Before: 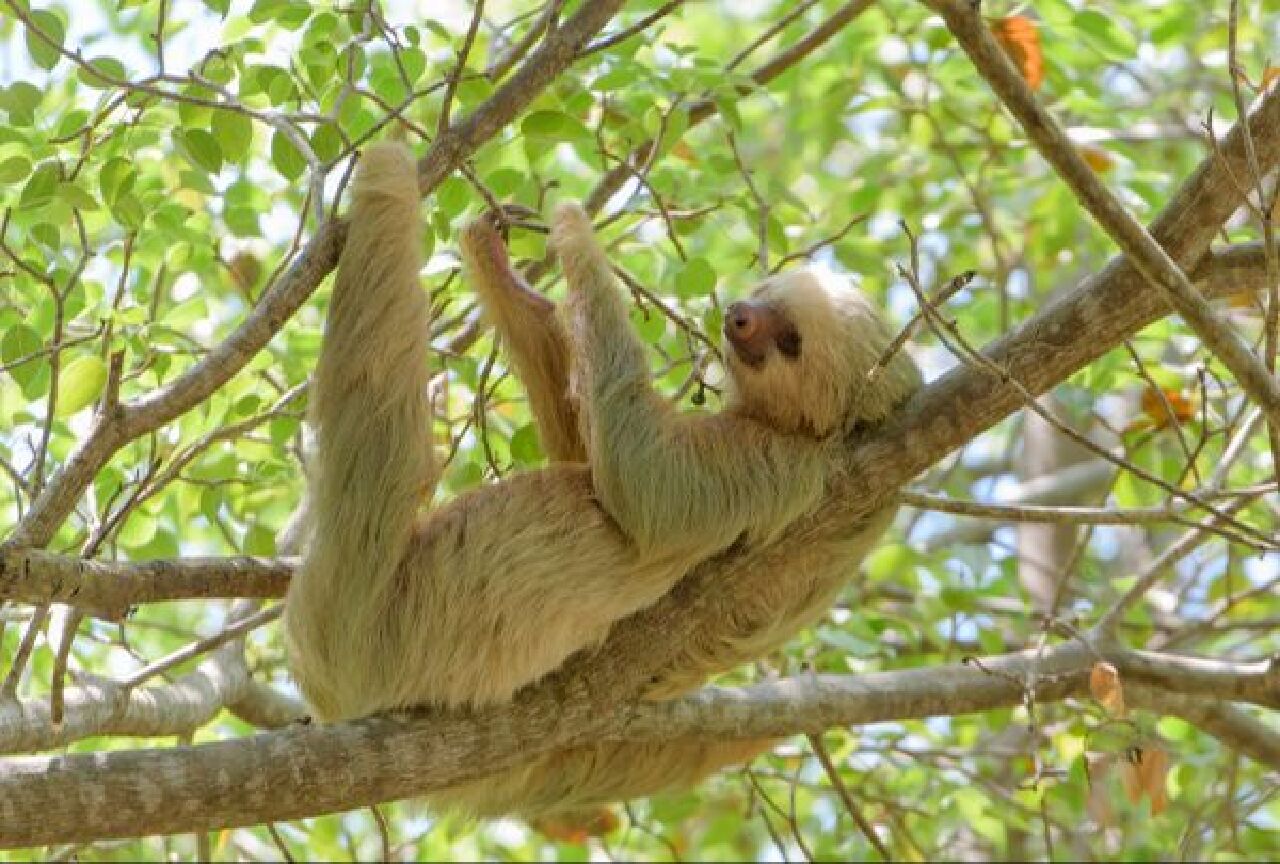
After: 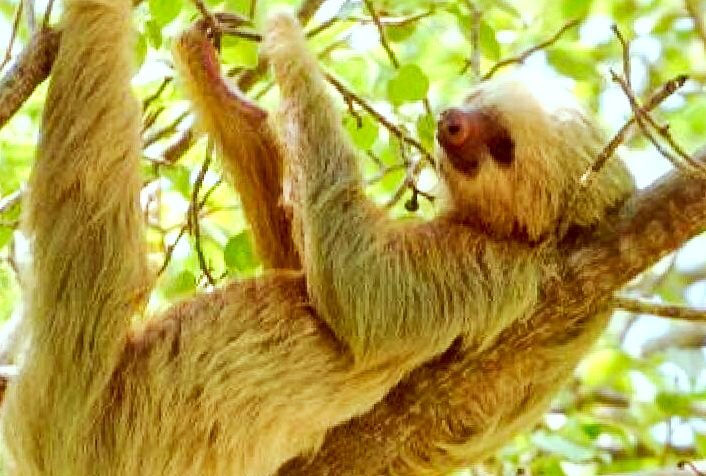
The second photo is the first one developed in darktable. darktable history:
tone curve: curves: ch0 [(0, 0) (0.003, 0.003) (0.011, 0.009) (0.025, 0.022) (0.044, 0.037) (0.069, 0.051) (0.1, 0.079) (0.136, 0.114) (0.177, 0.152) (0.224, 0.212) (0.277, 0.281) (0.335, 0.358) (0.399, 0.459) (0.468, 0.573) (0.543, 0.684) (0.623, 0.779) (0.709, 0.866) (0.801, 0.949) (0.898, 0.98) (1, 1)], preserve colors none
crop and rotate: left 22.13%, top 22.054%, right 22.026%, bottom 22.102%
rotate and perspective: rotation -0.45°, automatic cropping original format, crop left 0.008, crop right 0.992, crop top 0.012, crop bottom 0.988
local contrast: mode bilateral grid, contrast 20, coarseness 50, detail 148%, midtone range 0.2
color correction: highlights a* -7.23, highlights b* -0.161, shadows a* 20.08, shadows b* 11.73
